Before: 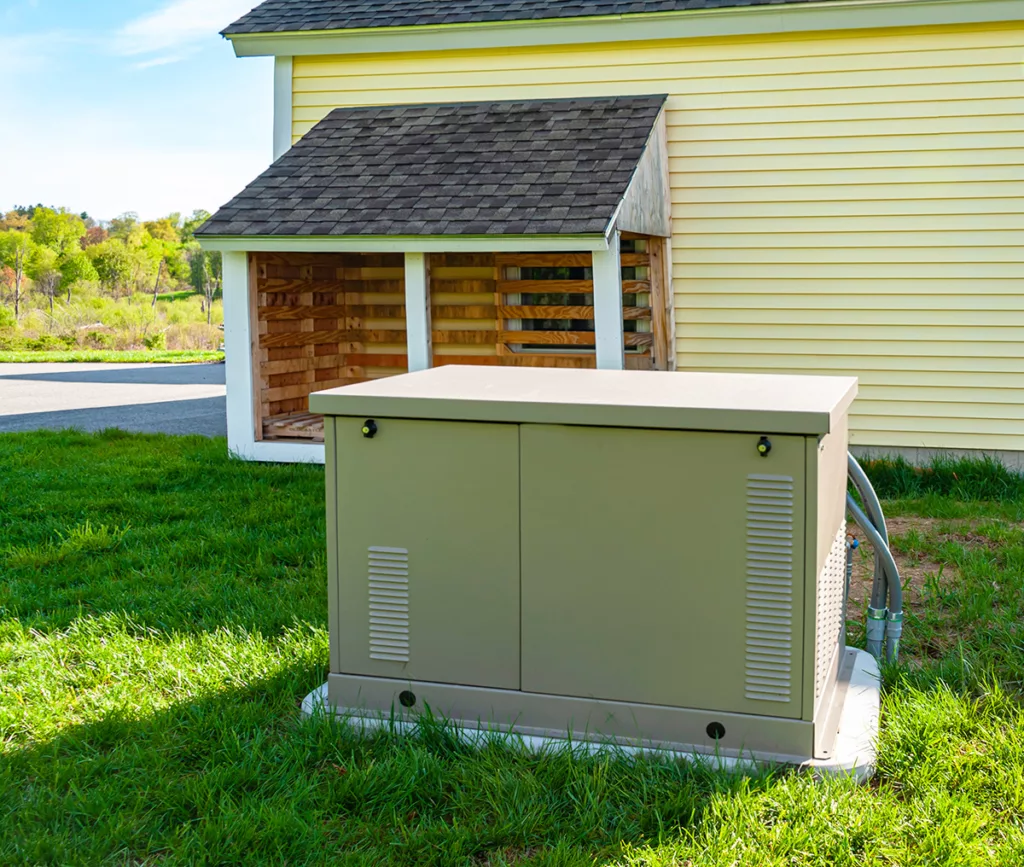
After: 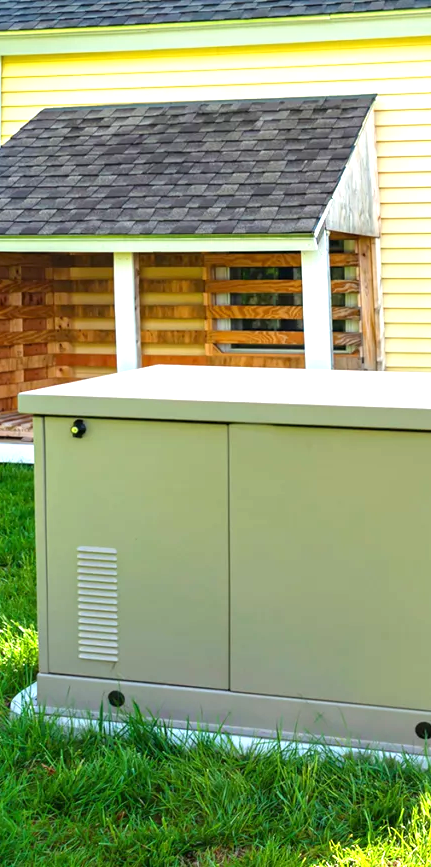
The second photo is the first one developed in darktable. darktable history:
crop: left 28.481%, right 29.409%
exposure: exposure 1.065 EV, compensate exposure bias true, compensate highlight preservation false
